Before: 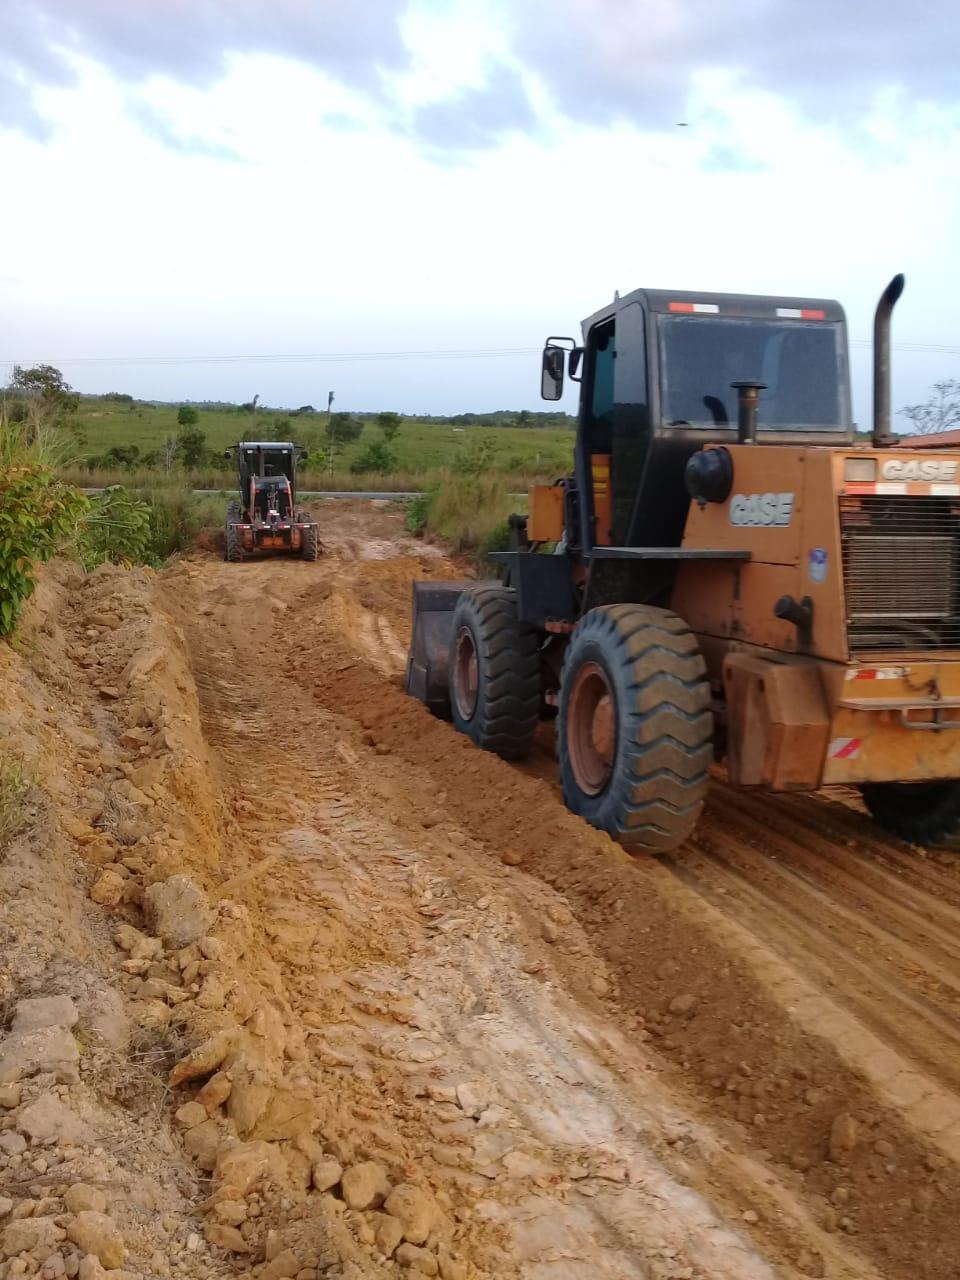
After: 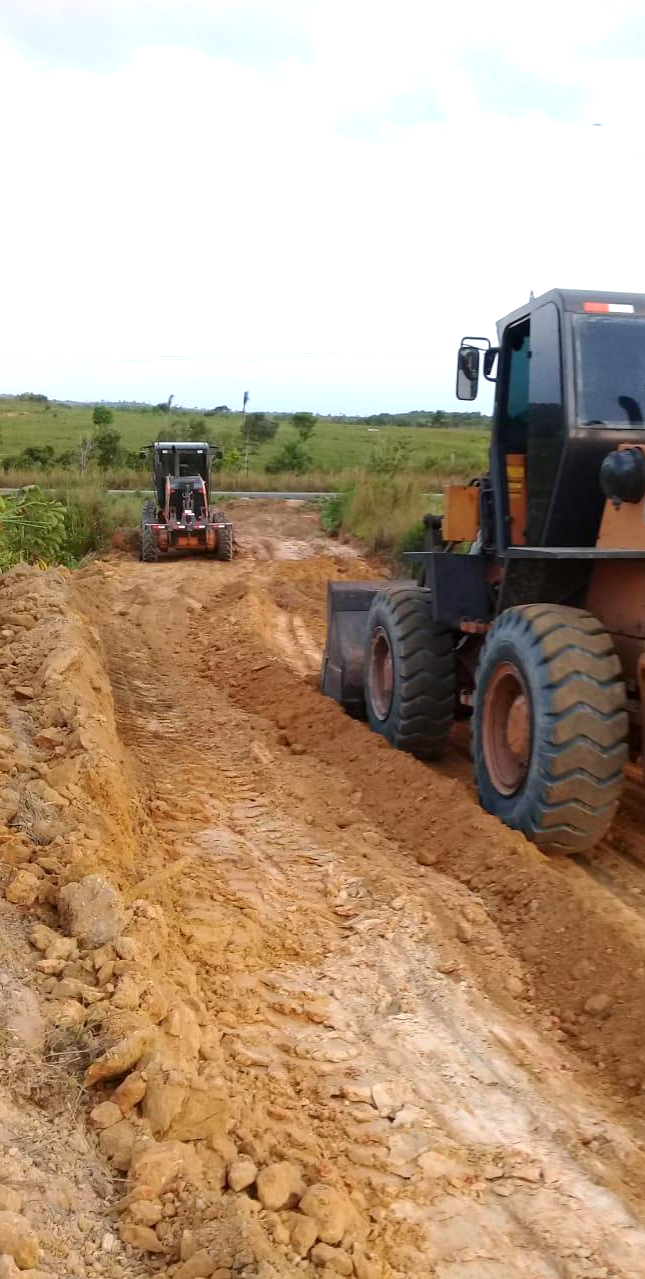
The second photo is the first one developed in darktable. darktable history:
shadows and highlights: radius 90.81, shadows -13.68, white point adjustment 0.217, highlights 32.5, compress 48.66%, soften with gaussian
exposure: black level correction 0.001, exposure 0.5 EV, compensate exposure bias true, compensate highlight preservation false
crop and rotate: left 8.885%, right 23.84%
